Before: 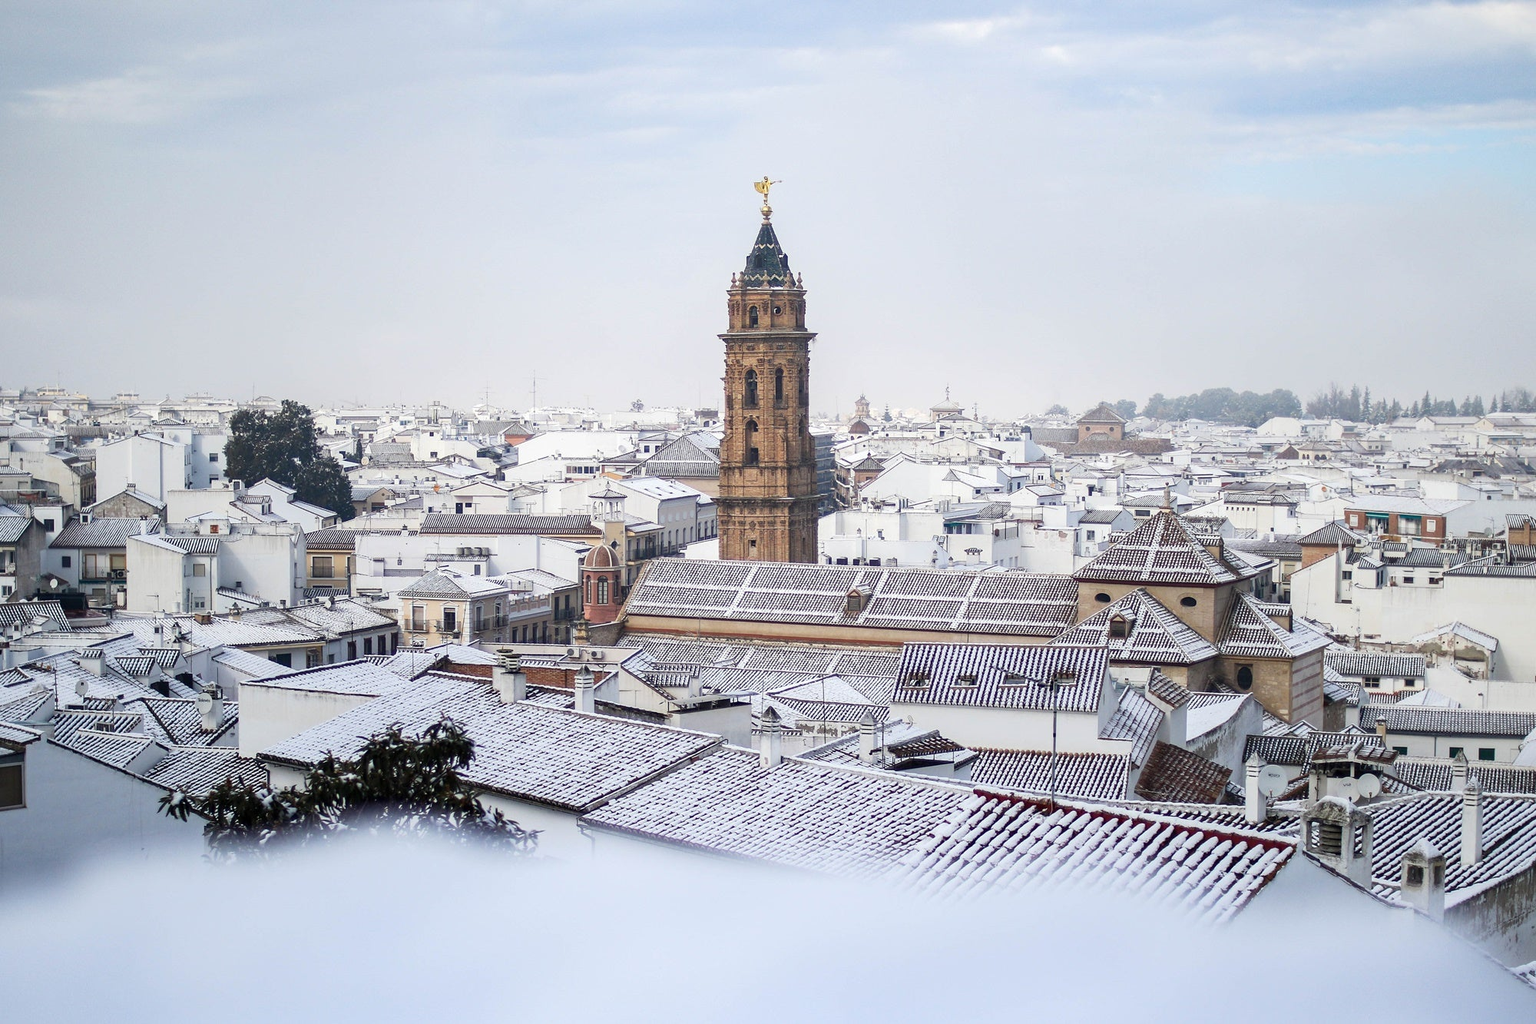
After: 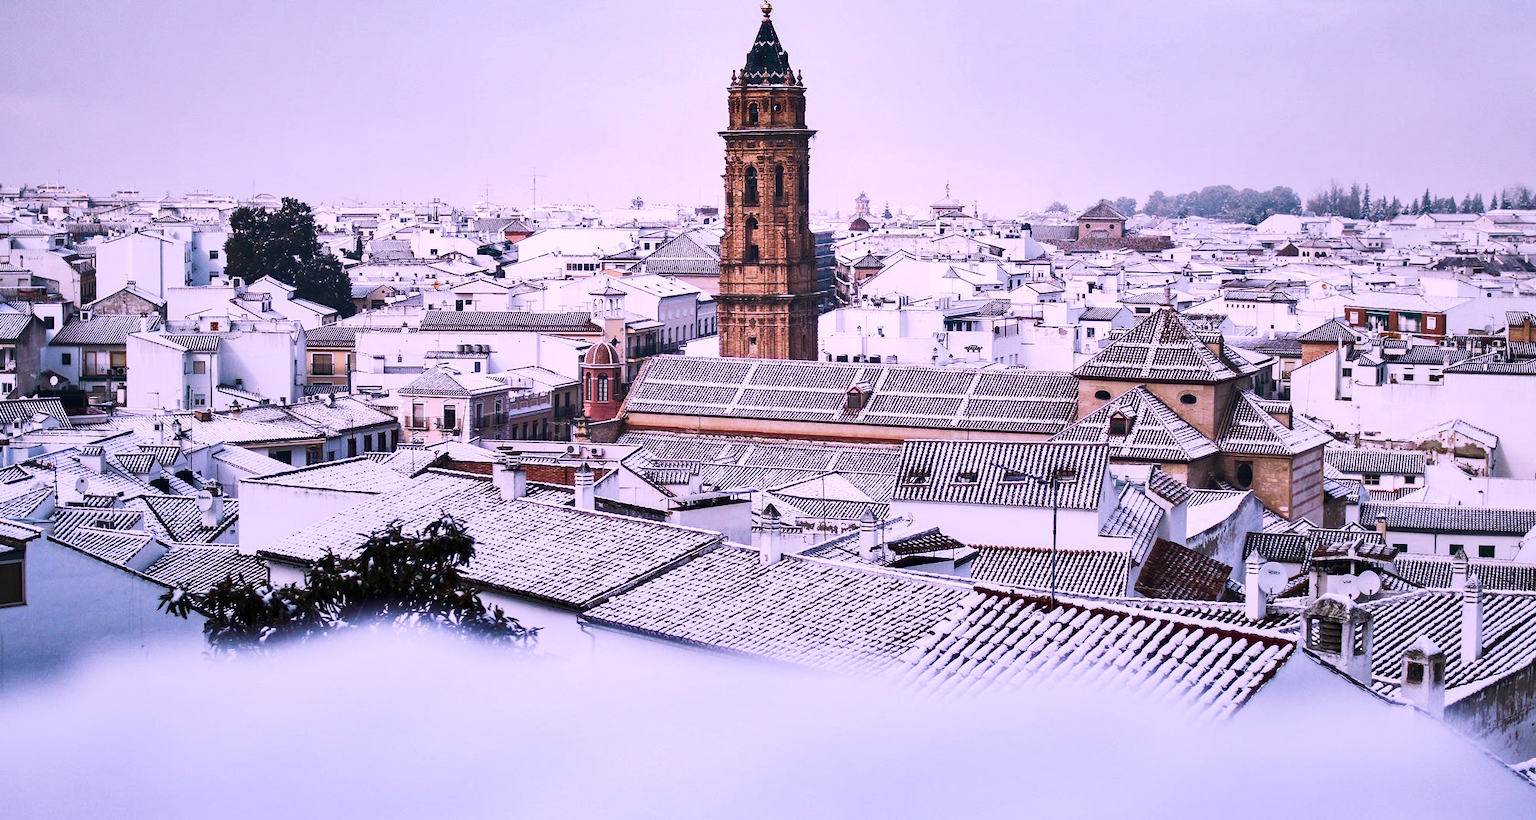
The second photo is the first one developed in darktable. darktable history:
velvia: on, module defaults
contrast brightness saturation: contrast 0.145
crop and rotate: top 19.834%
tone curve: curves: ch0 [(0, 0) (0.003, 0.003) (0.011, 0.012) (0.025, 0.023) (0.044, 0.04) (0.069, 0.056) (0.1, 0.082) (0.136, 0.107) (0.177, 0.144) (0.224, 0.186) (0.277, 0.237) (0.335, 0.297) (0.399, 0.37) (0.468, 0.465) (0.543, 0.567) (0.623, 0.68) (0.709, 0.782) (0.801, 0.86) (0.898, 0.924) (1, 1)], preserve colors none
color correction: highlights a* 15.58, highlights b* -19.89
shadows and highlights: radius 106.71, shadows 24.09, highlights -59.46, low approximation 0.01, soften with gaussian
